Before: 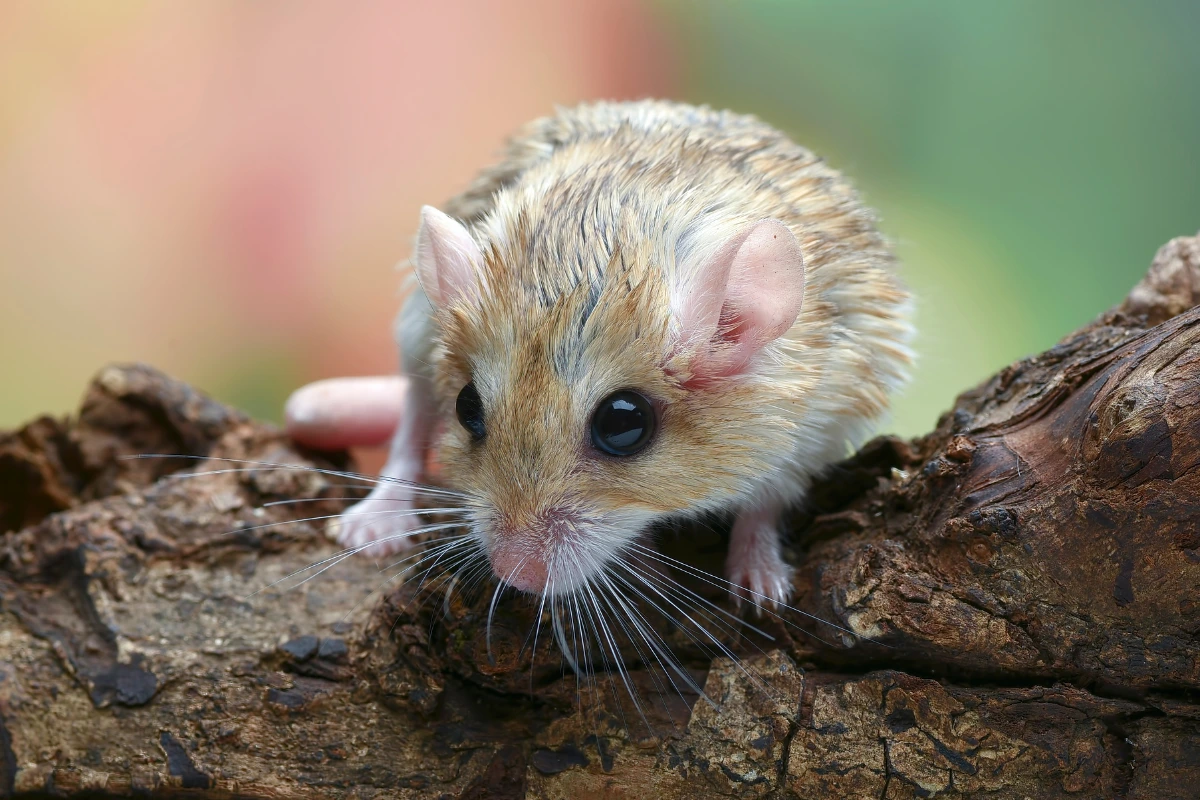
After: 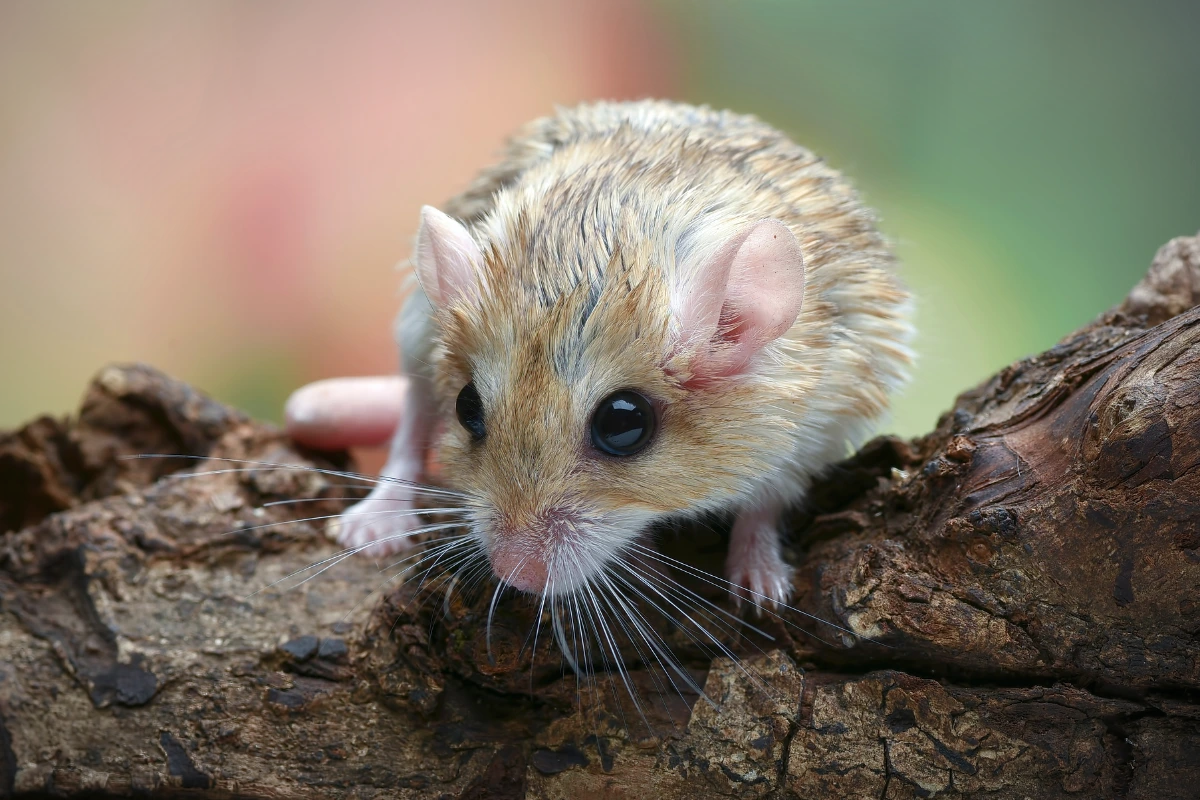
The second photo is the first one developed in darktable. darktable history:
vignetting: fall-off radius 70%, automatic ratio true
contrast brightness saturation: saturation -0.05
